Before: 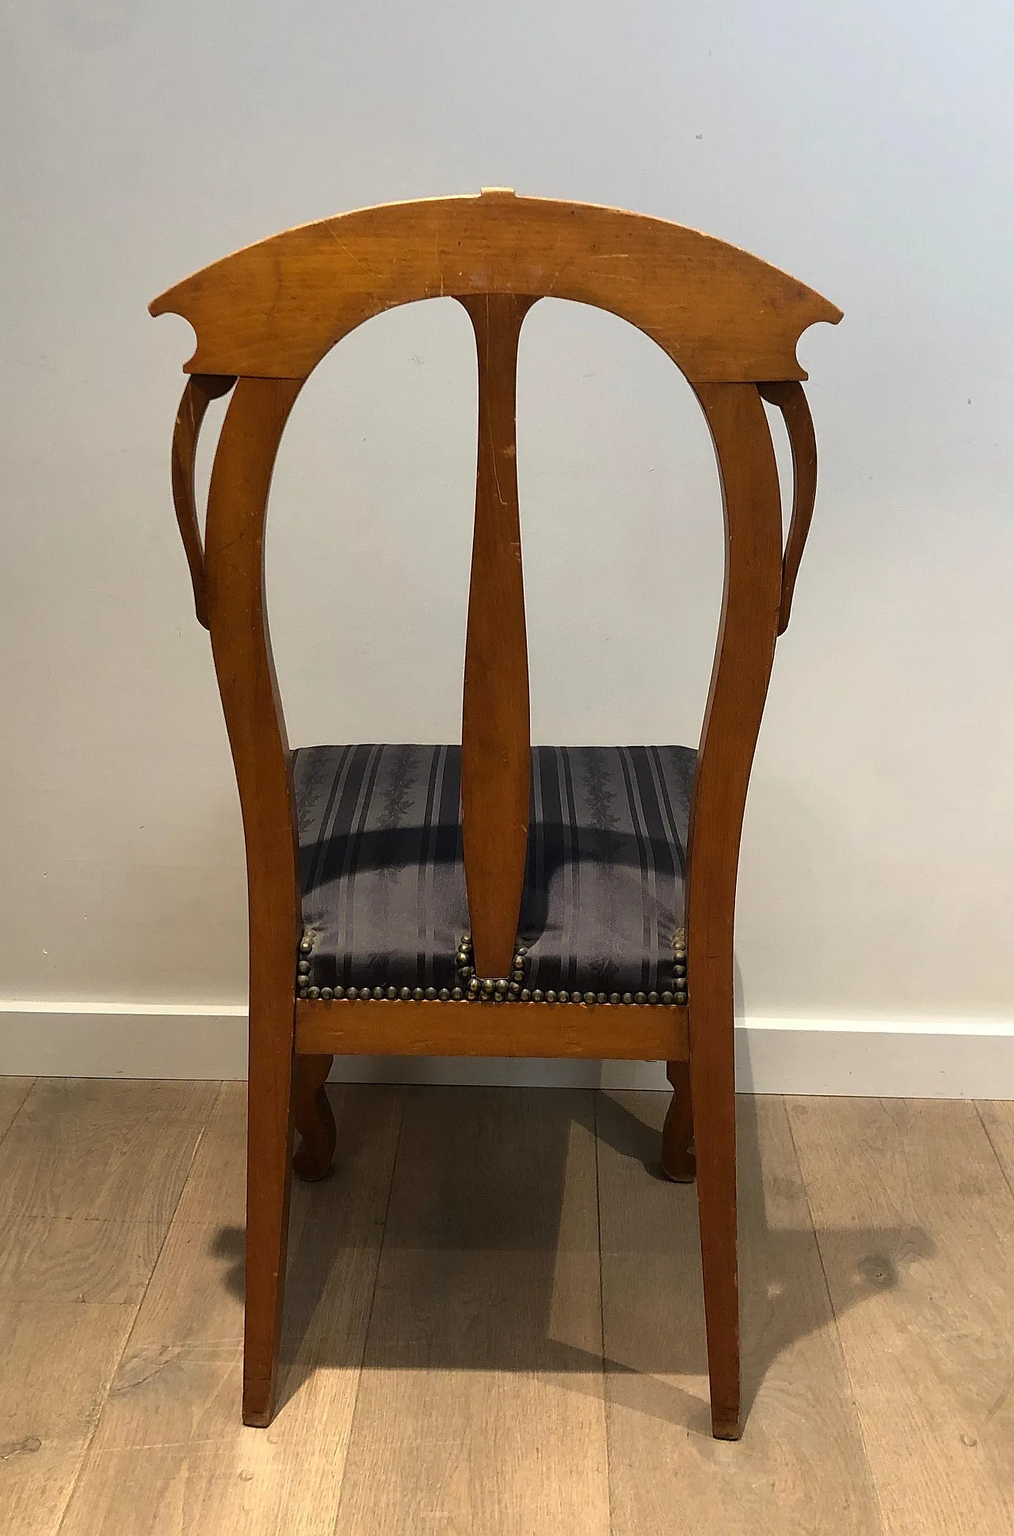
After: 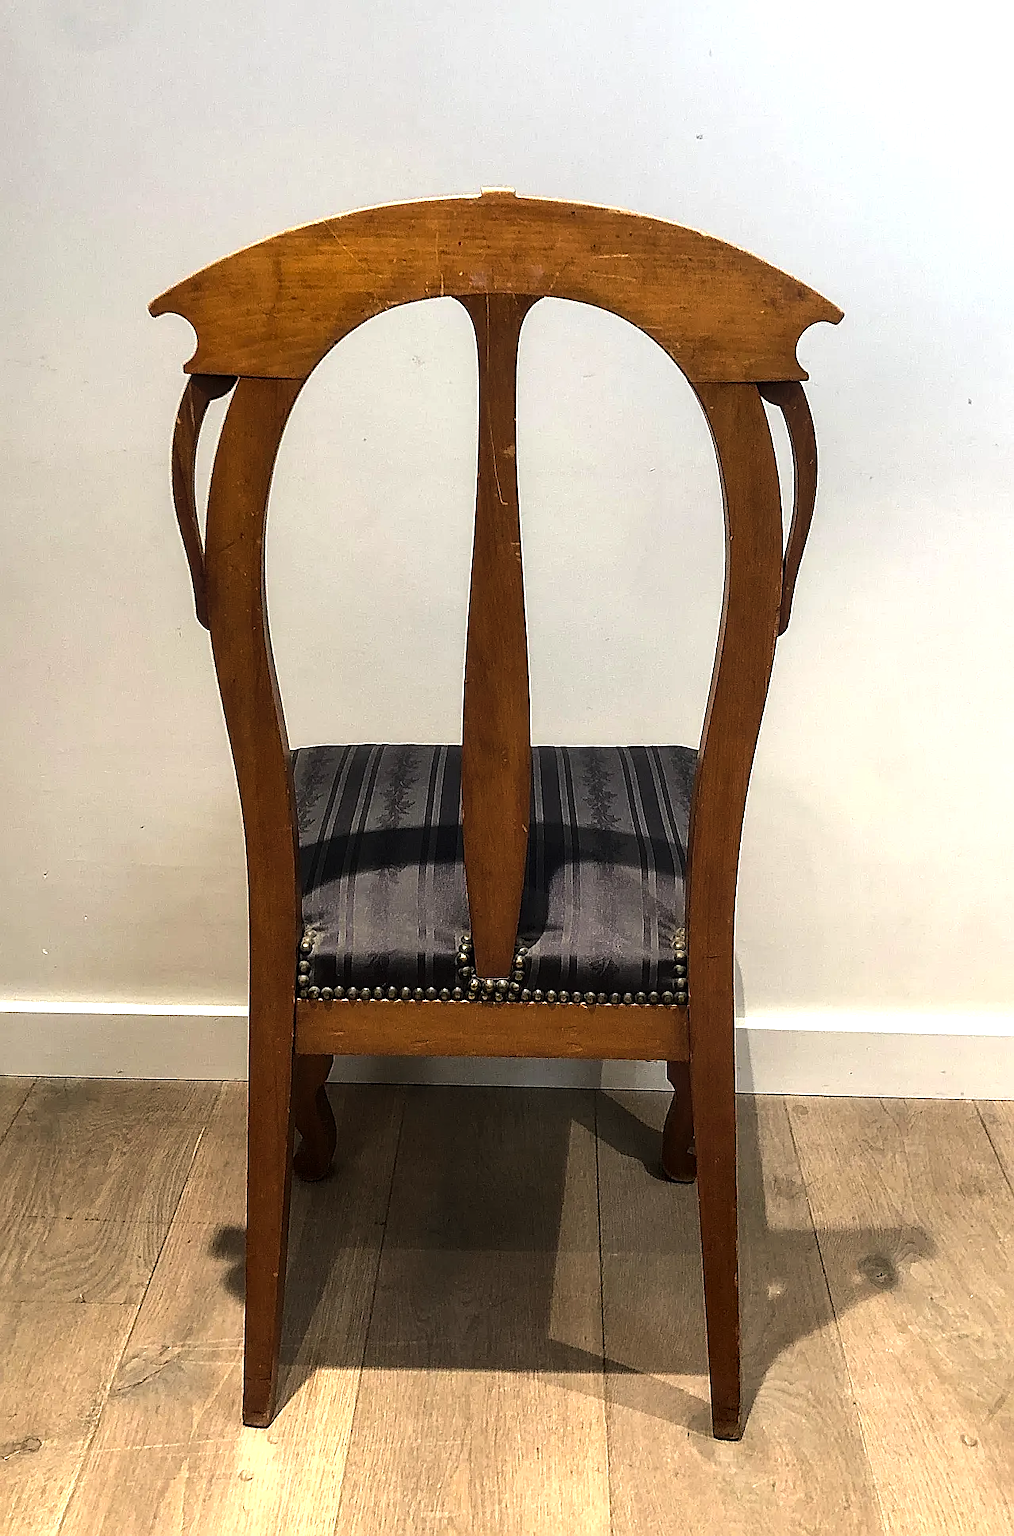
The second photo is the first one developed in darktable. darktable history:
sharpen: on, module defaults
tone equalizer: -8 EV -0.75 EV, -7 EV -0.7 EV, -6 EV -0.6 EV, -5 EV -0.4 EV, -3 EV 0.4 EV, -2 EV 0.6 EV, -1 EV 0.7 EV, +0 EV 0.75 EV, edges refinement/feathering 500, mask exposure compensation -1.57 EV, preserve details no
local contrast: on, module defaults
